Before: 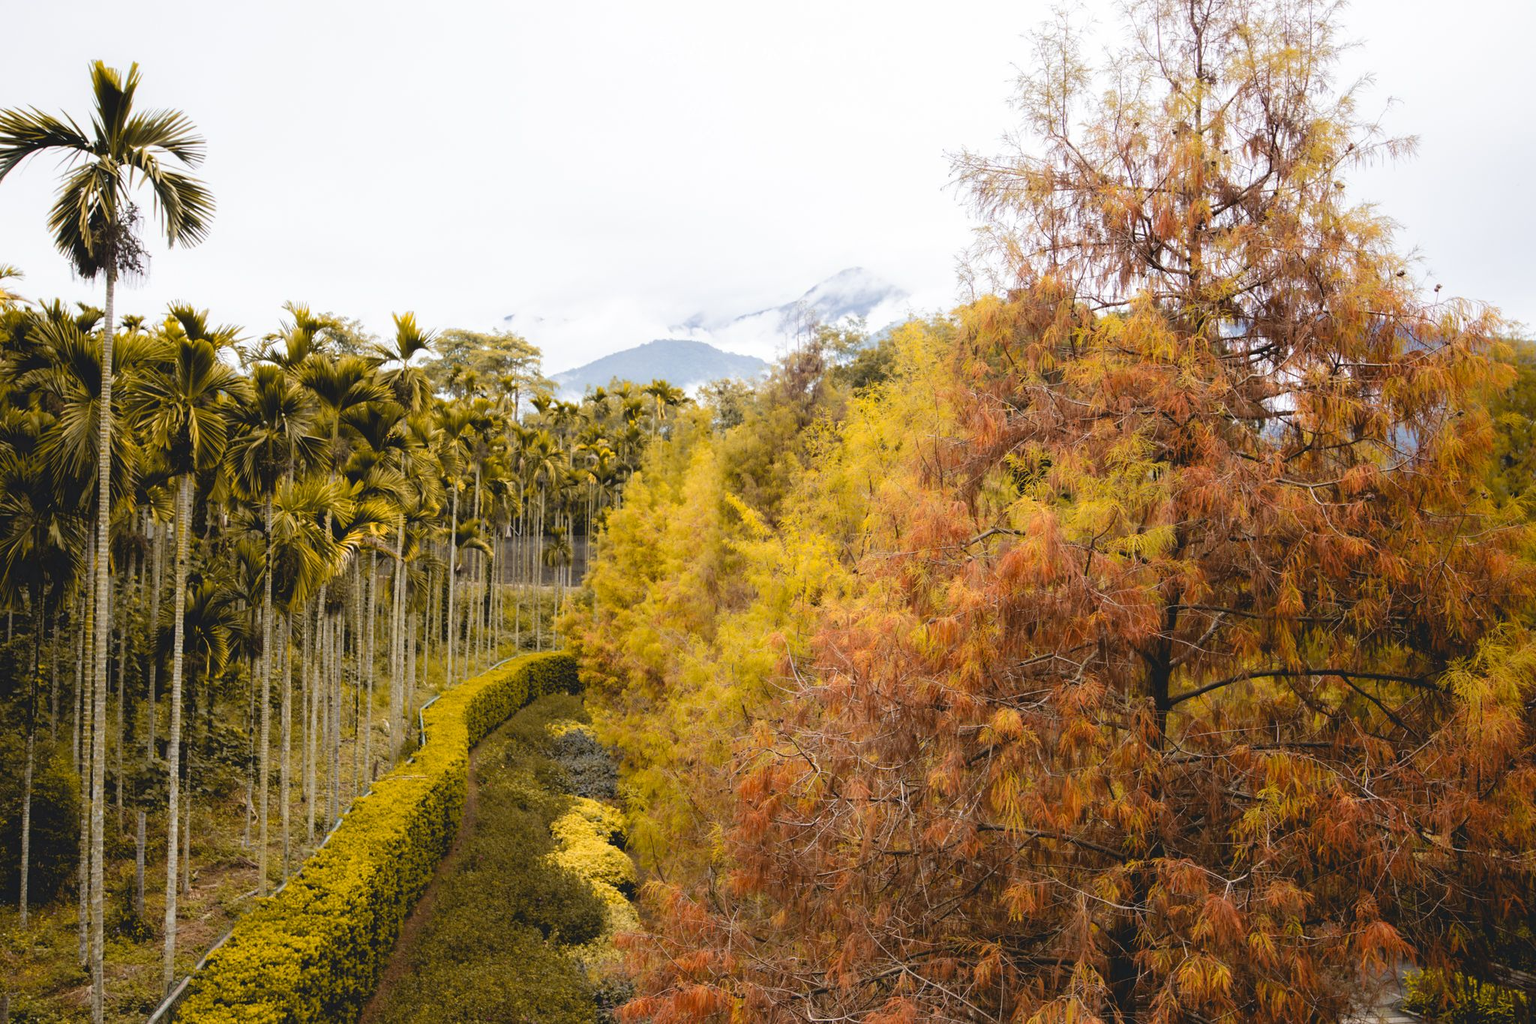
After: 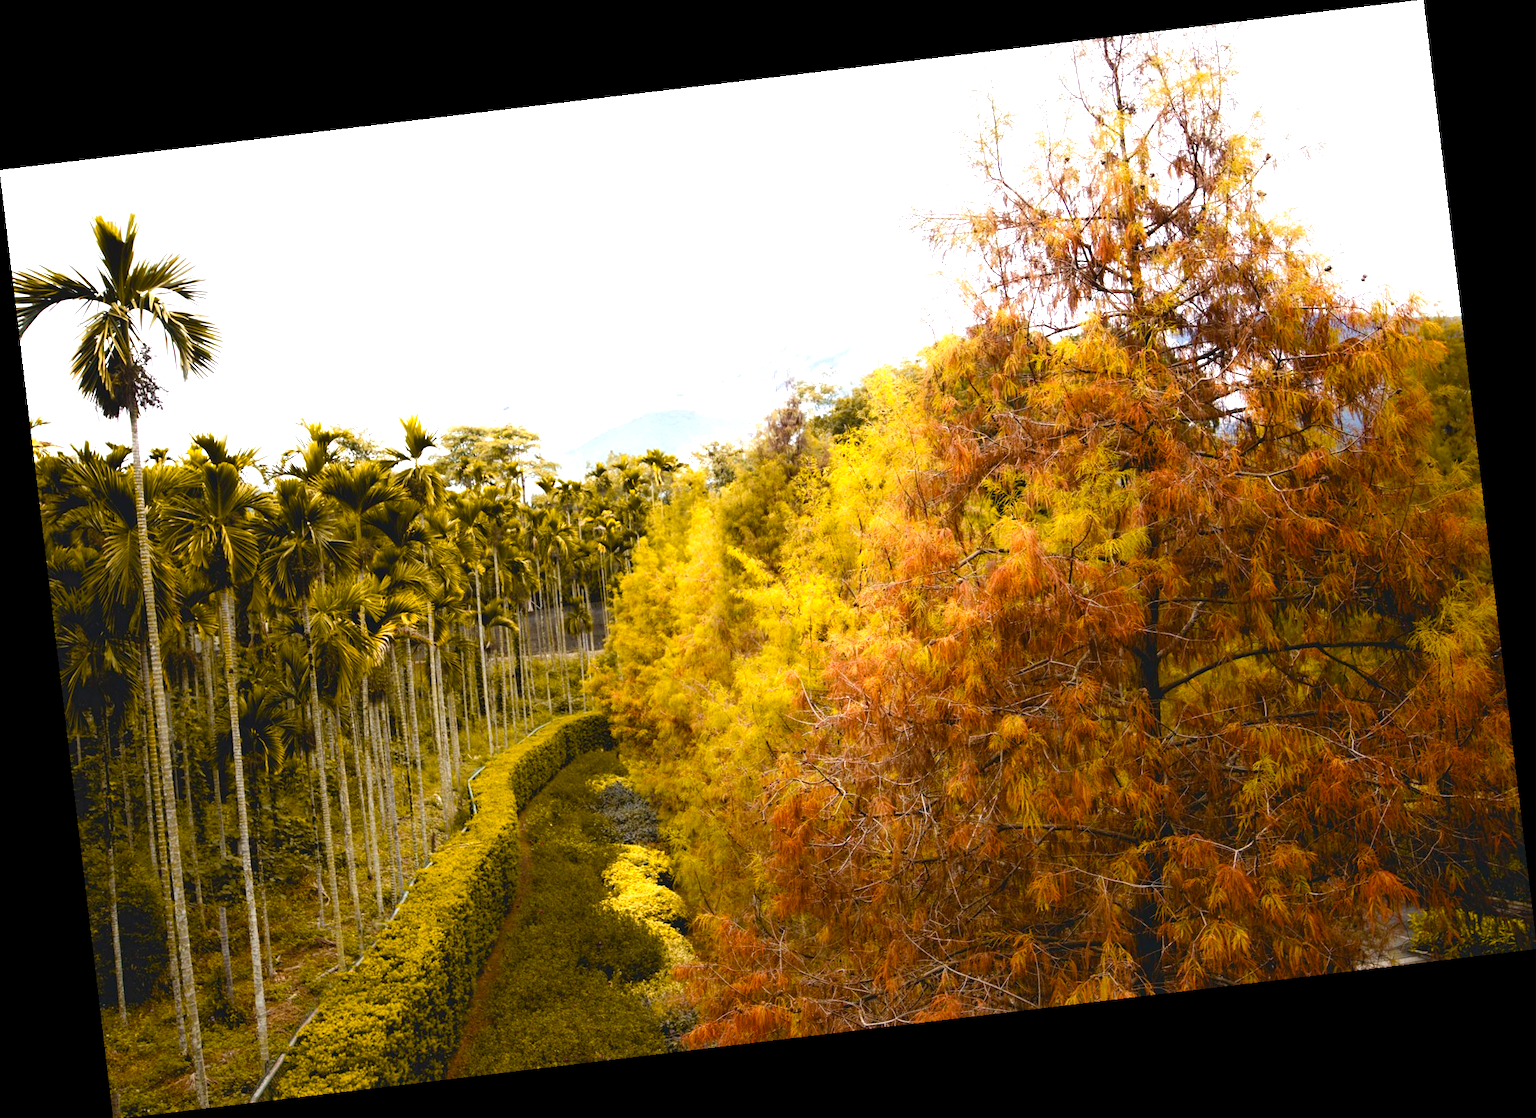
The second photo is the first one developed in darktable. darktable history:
rotate and perspective: rotation -6.83°, automatic cropping off
tone equalizer: -8 EV -0.001 EV, -7 EV 0.001 EV, -6 EV -0.002 EV, -5 EV -0.003 EV, -4 EV -0.062 EV, -3 EV -0.222 EV, -2 EV -0.267 EV, -1 EV 0.105 EV, +0 EV 0.303 EV
color balance rgb: perceptual saturation grading › mid-tones 6.33%, perceptual saturation grading › shadows 72.44%, perceptual brilliance grading › highlights 11.59%, contrast 5.05%
